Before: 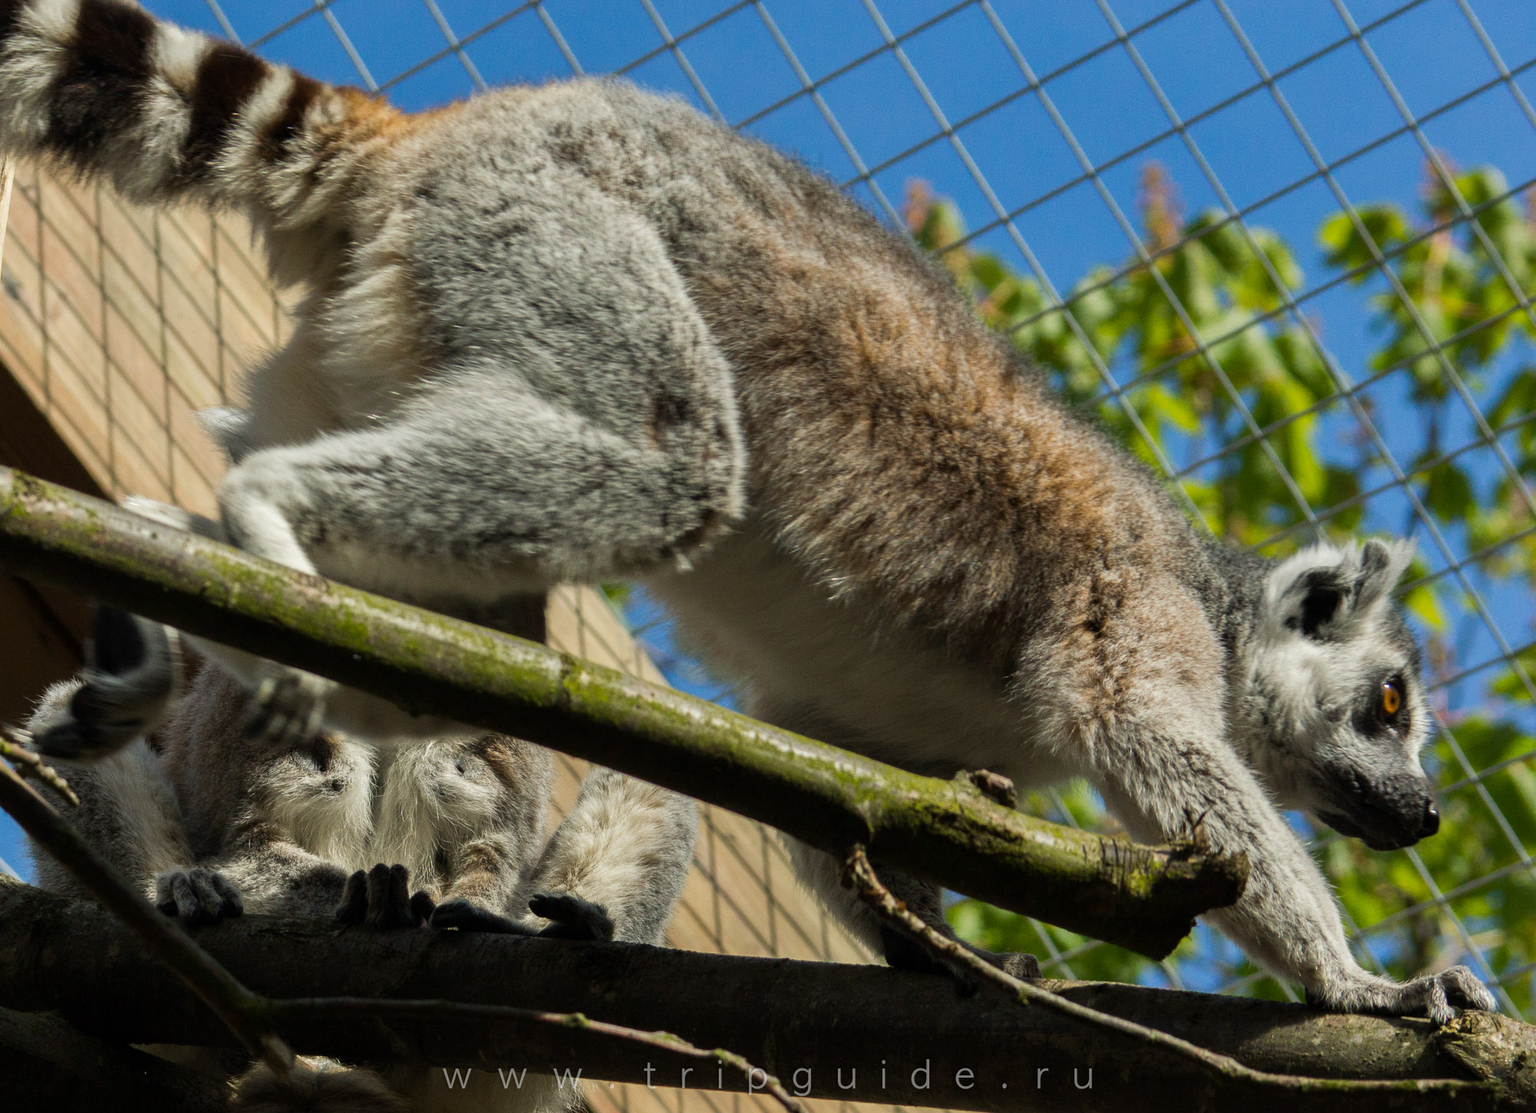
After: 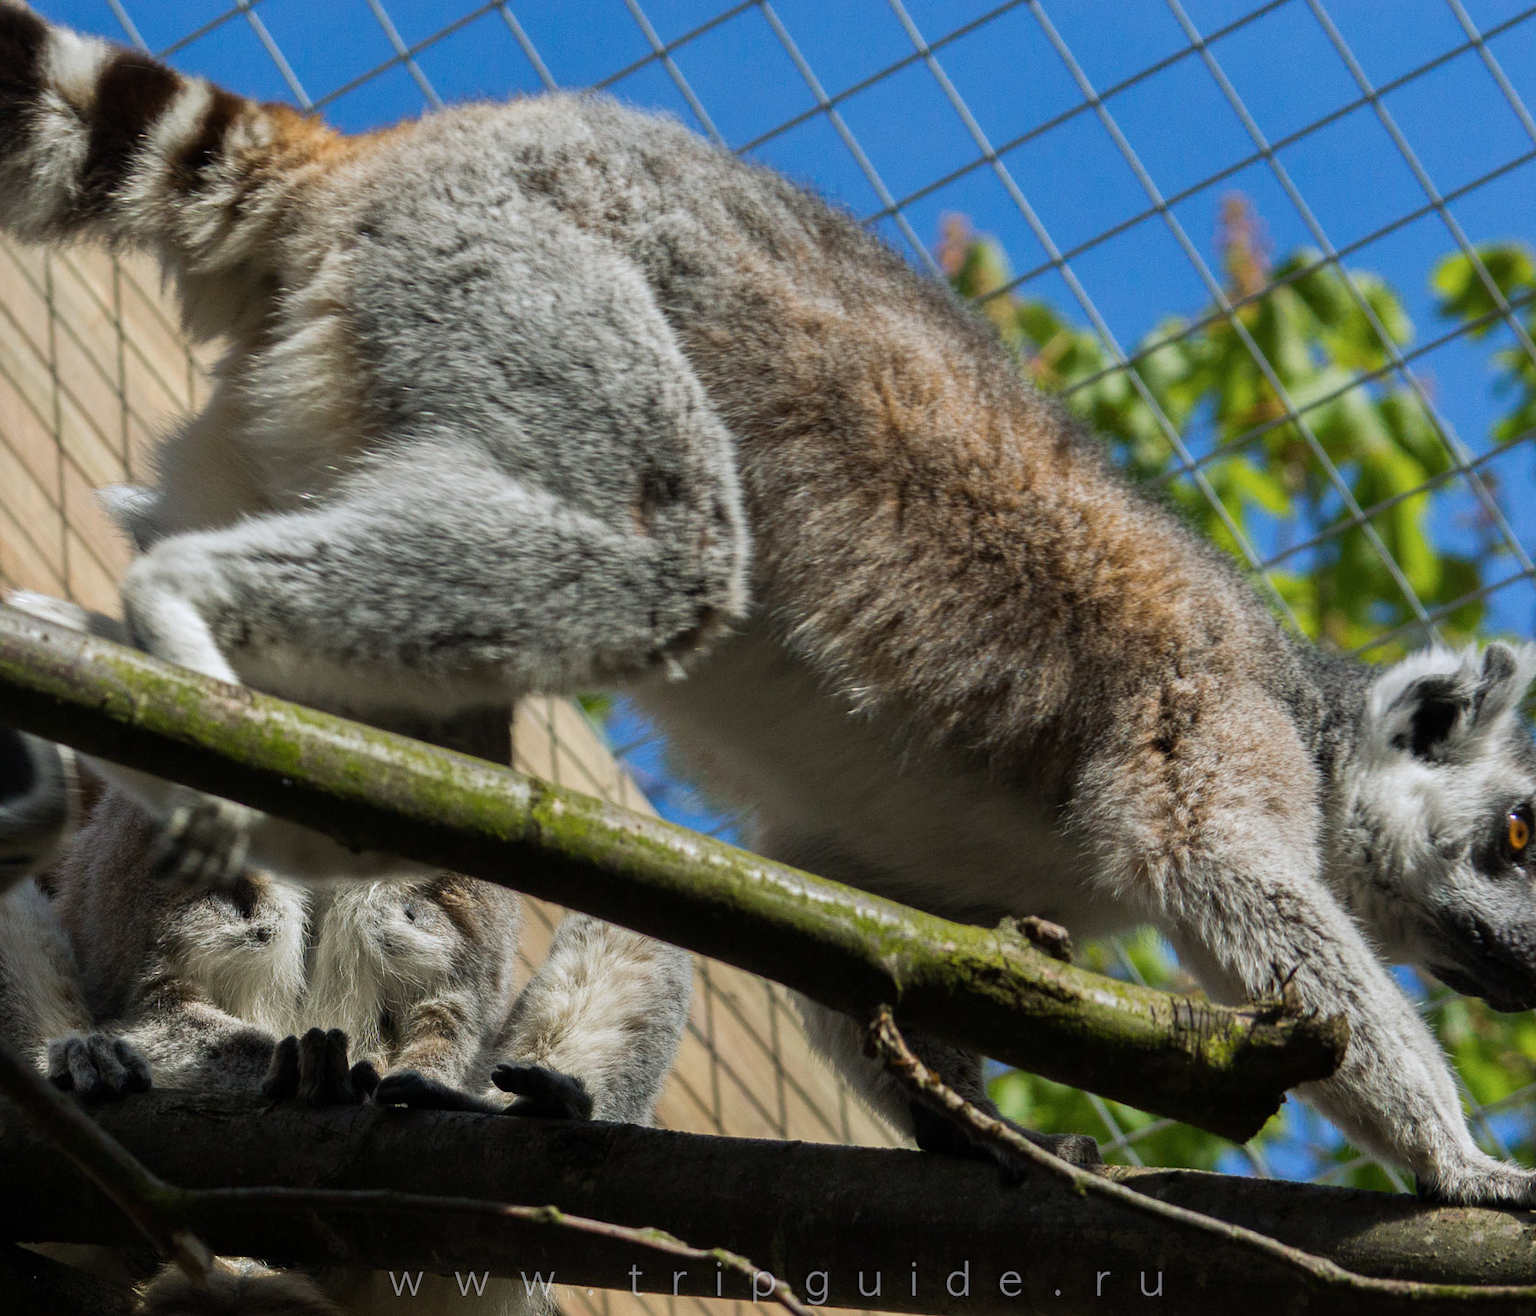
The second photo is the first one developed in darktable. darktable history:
color calibration: illuminant as shot in camera, x 0.358, y 0.373, temperature 4628.91 K
crop: left 7.598%, right 7.873%
